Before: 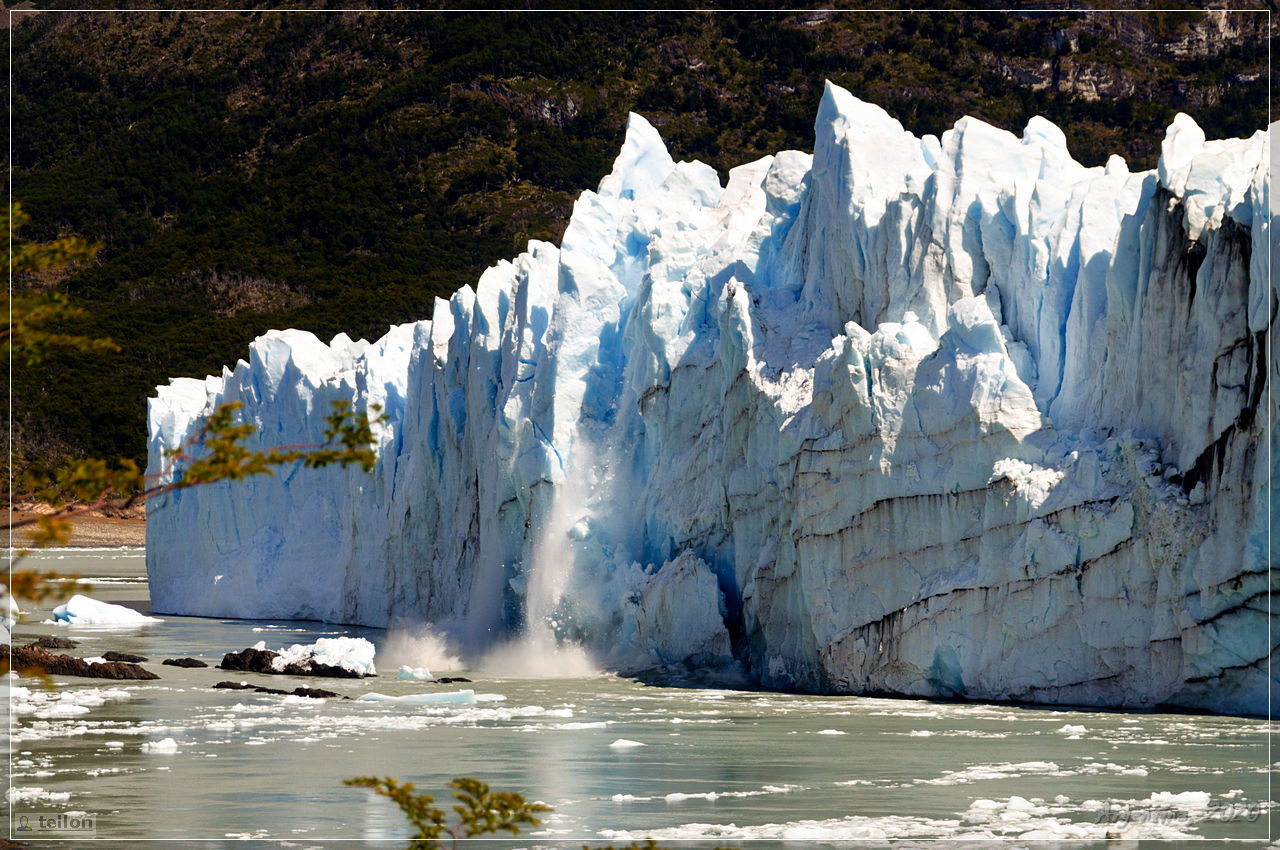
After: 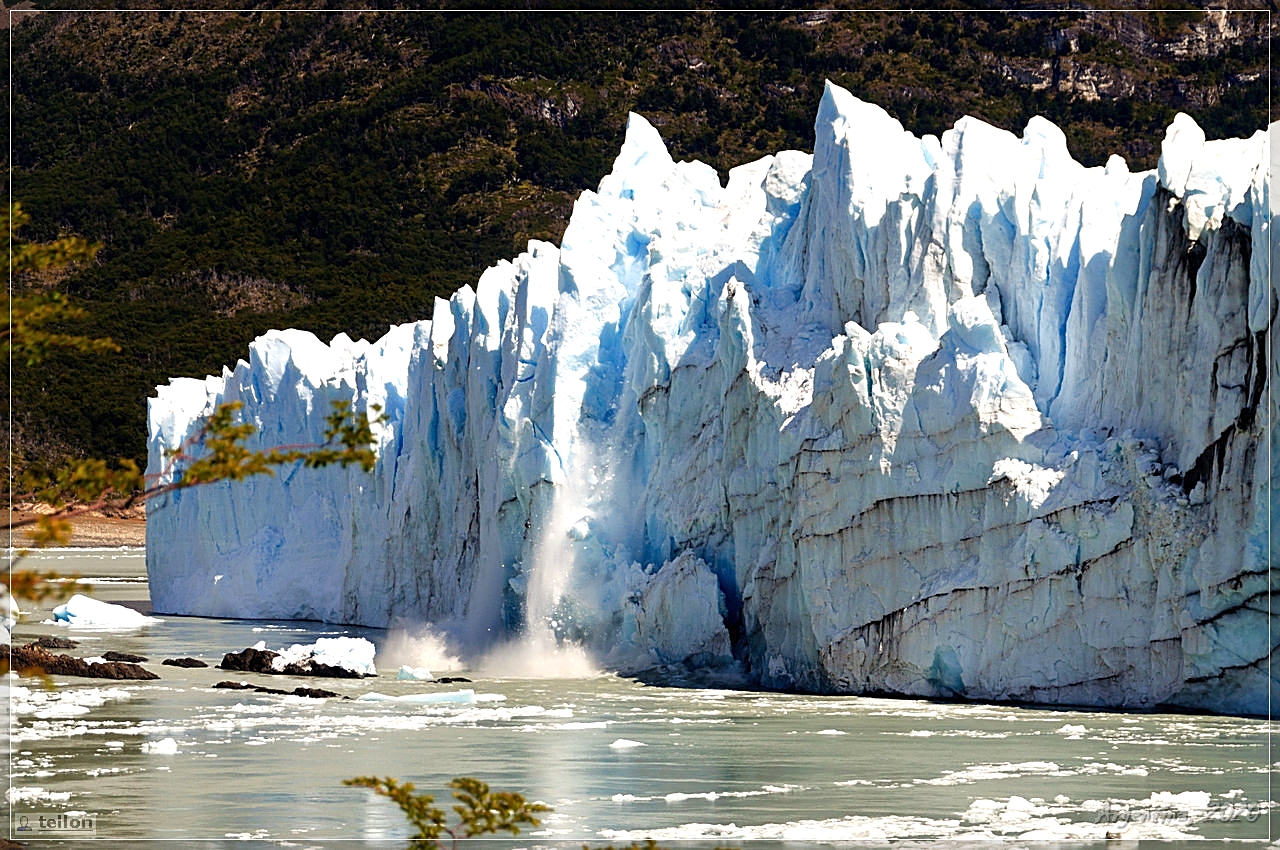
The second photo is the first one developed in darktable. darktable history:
exposure: black level correction 0, exposure 0.4 EV, compensate exposure bias true, compensate highlight preservation false
sharpen: on, module defaults
